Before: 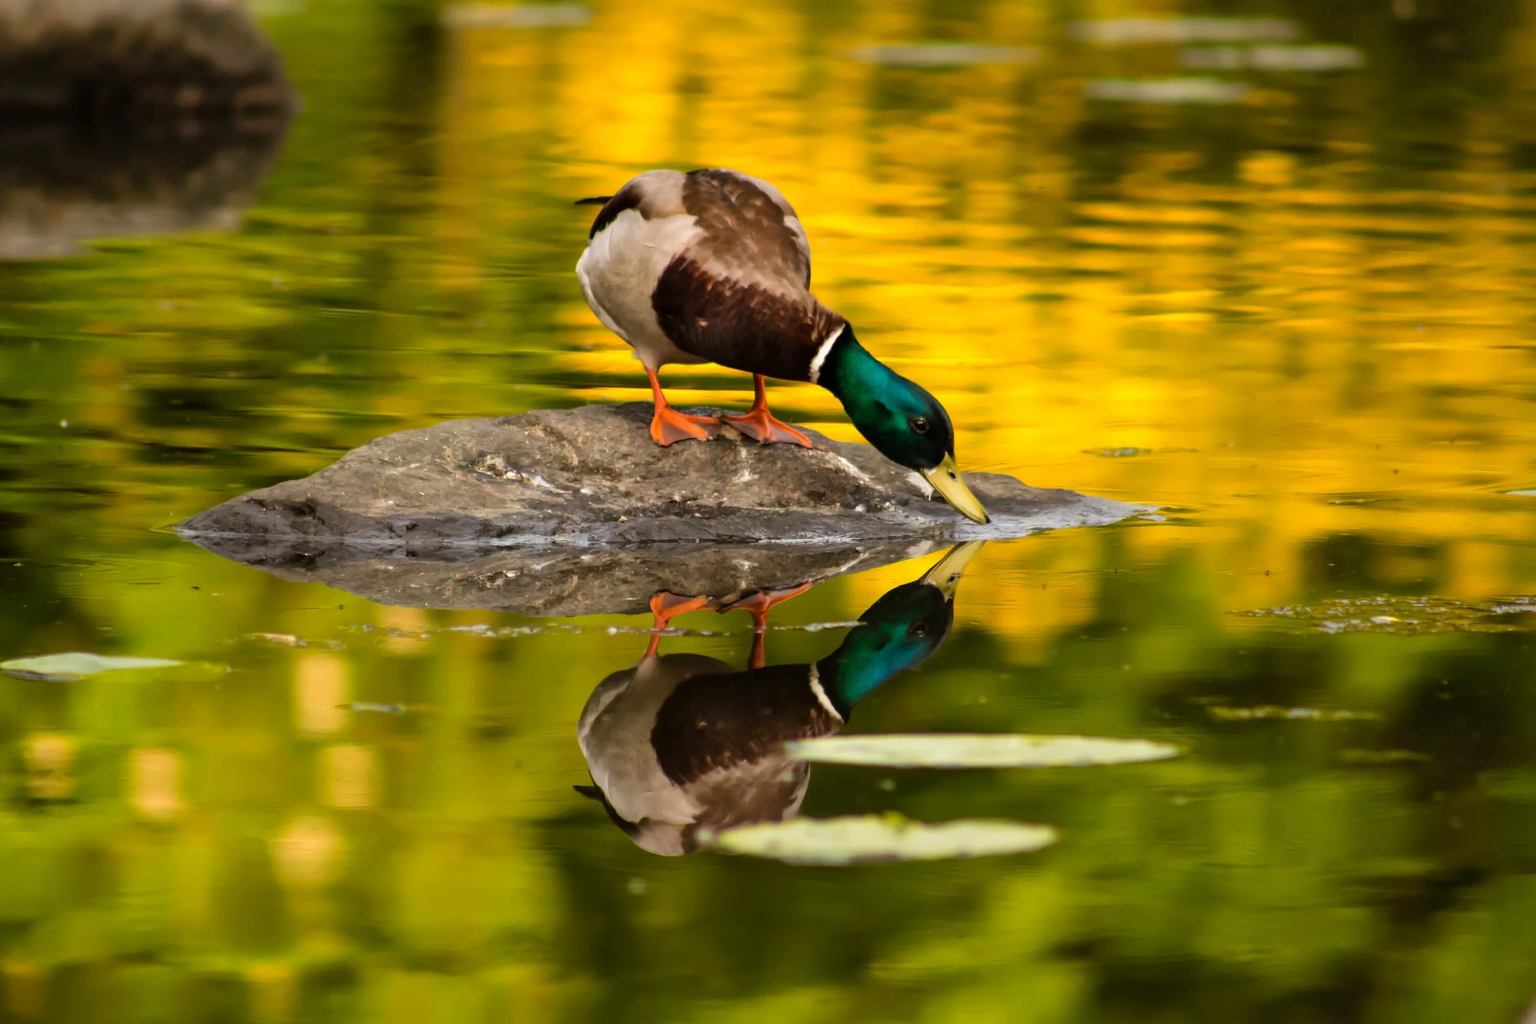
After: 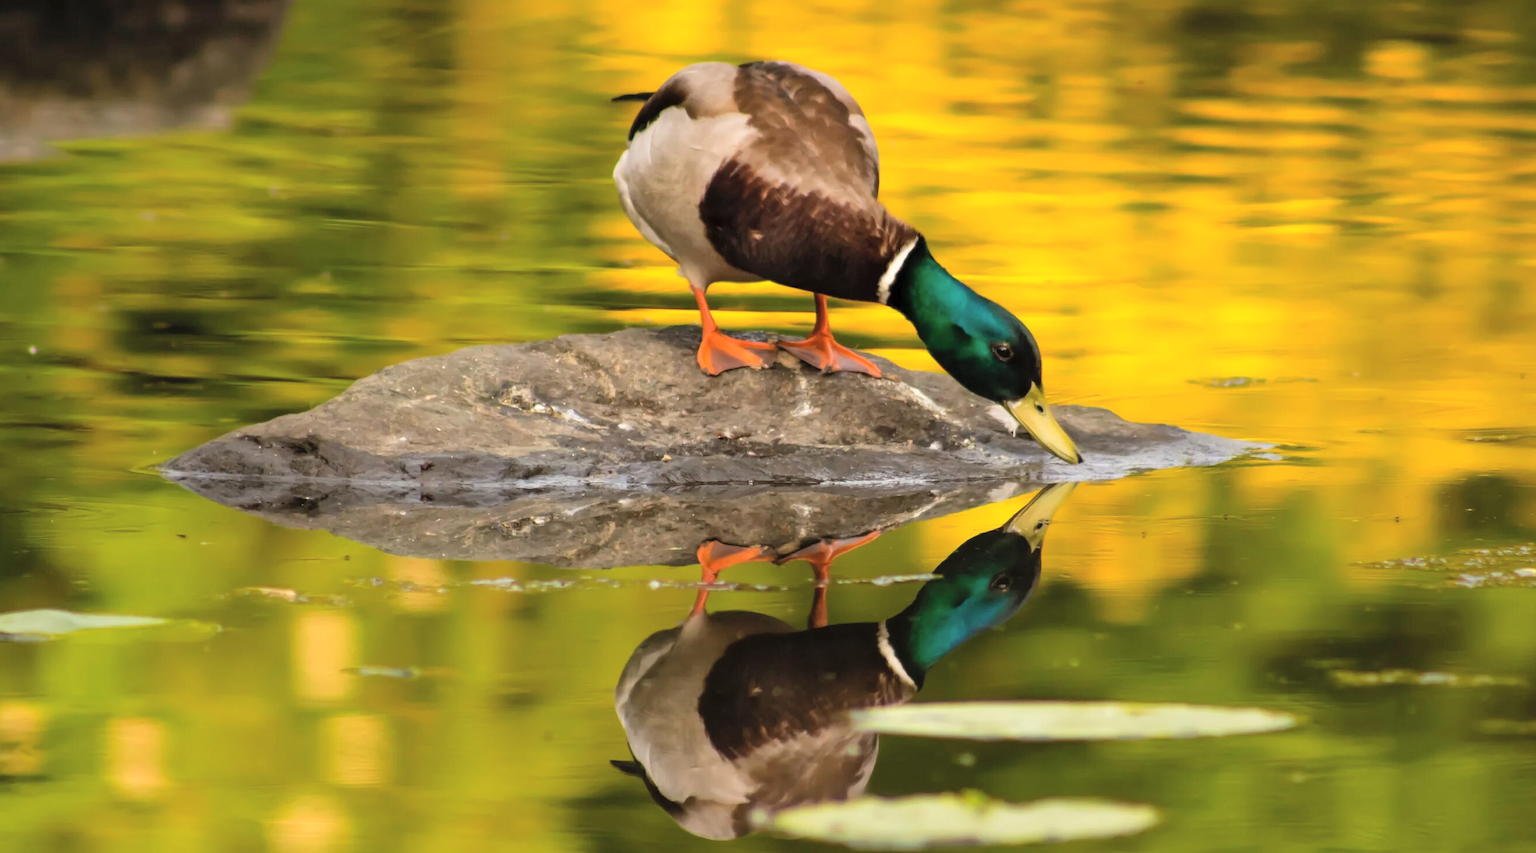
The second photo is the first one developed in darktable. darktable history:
crop and rotate: left 2.33%, top 11.299%, right 9.45%, bottom 15.18%
contrast brightness saturation: brightness 0.152
